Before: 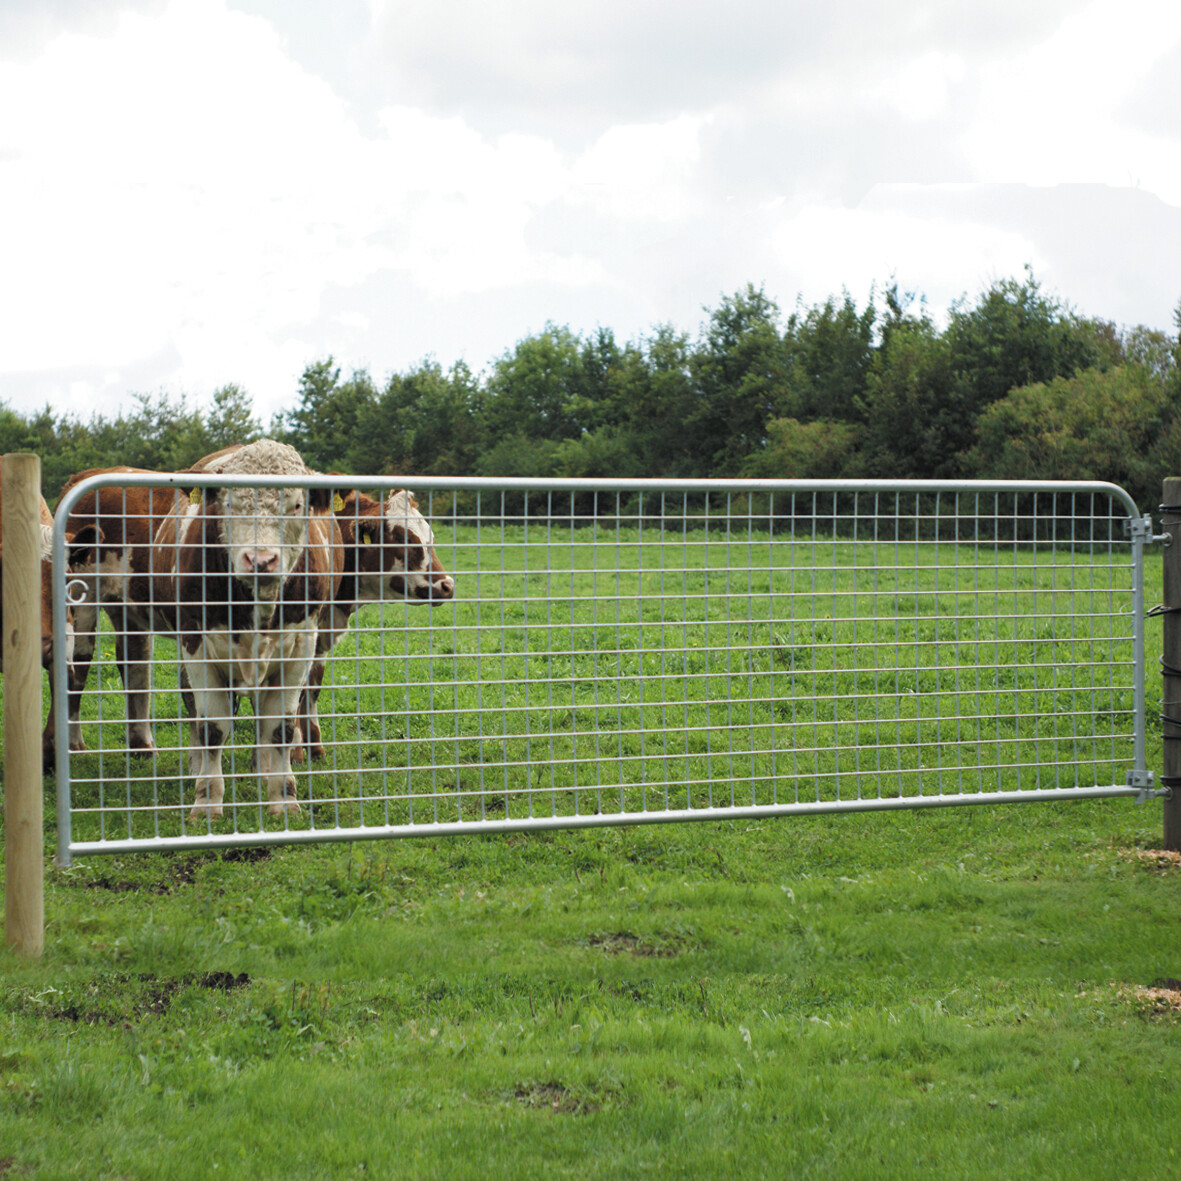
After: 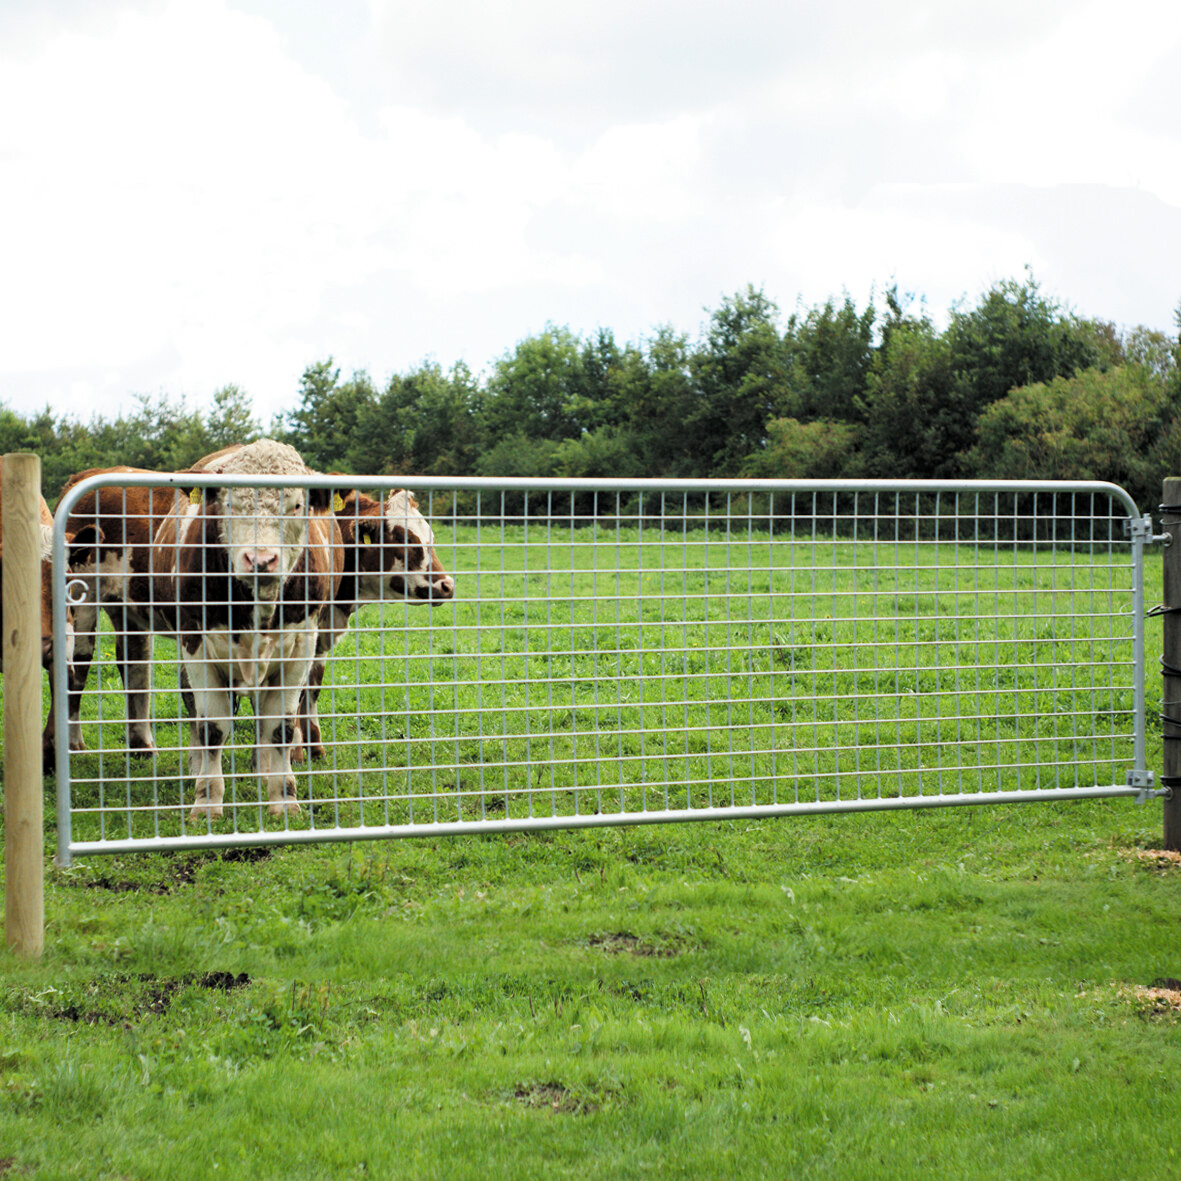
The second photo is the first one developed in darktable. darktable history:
tone curve: curves: ch0 [(0, 0) (0.004, 0.001) (0.133, 0.112) (0.325, 0.362) (0.832, 0.893) (1, 1)], color space Lab, linked channels, preserve colors none
tone equalizer: on, module defaults
exposure: black level correction 0.005, exposure 0.001 EV, compensate highlight preservation false
